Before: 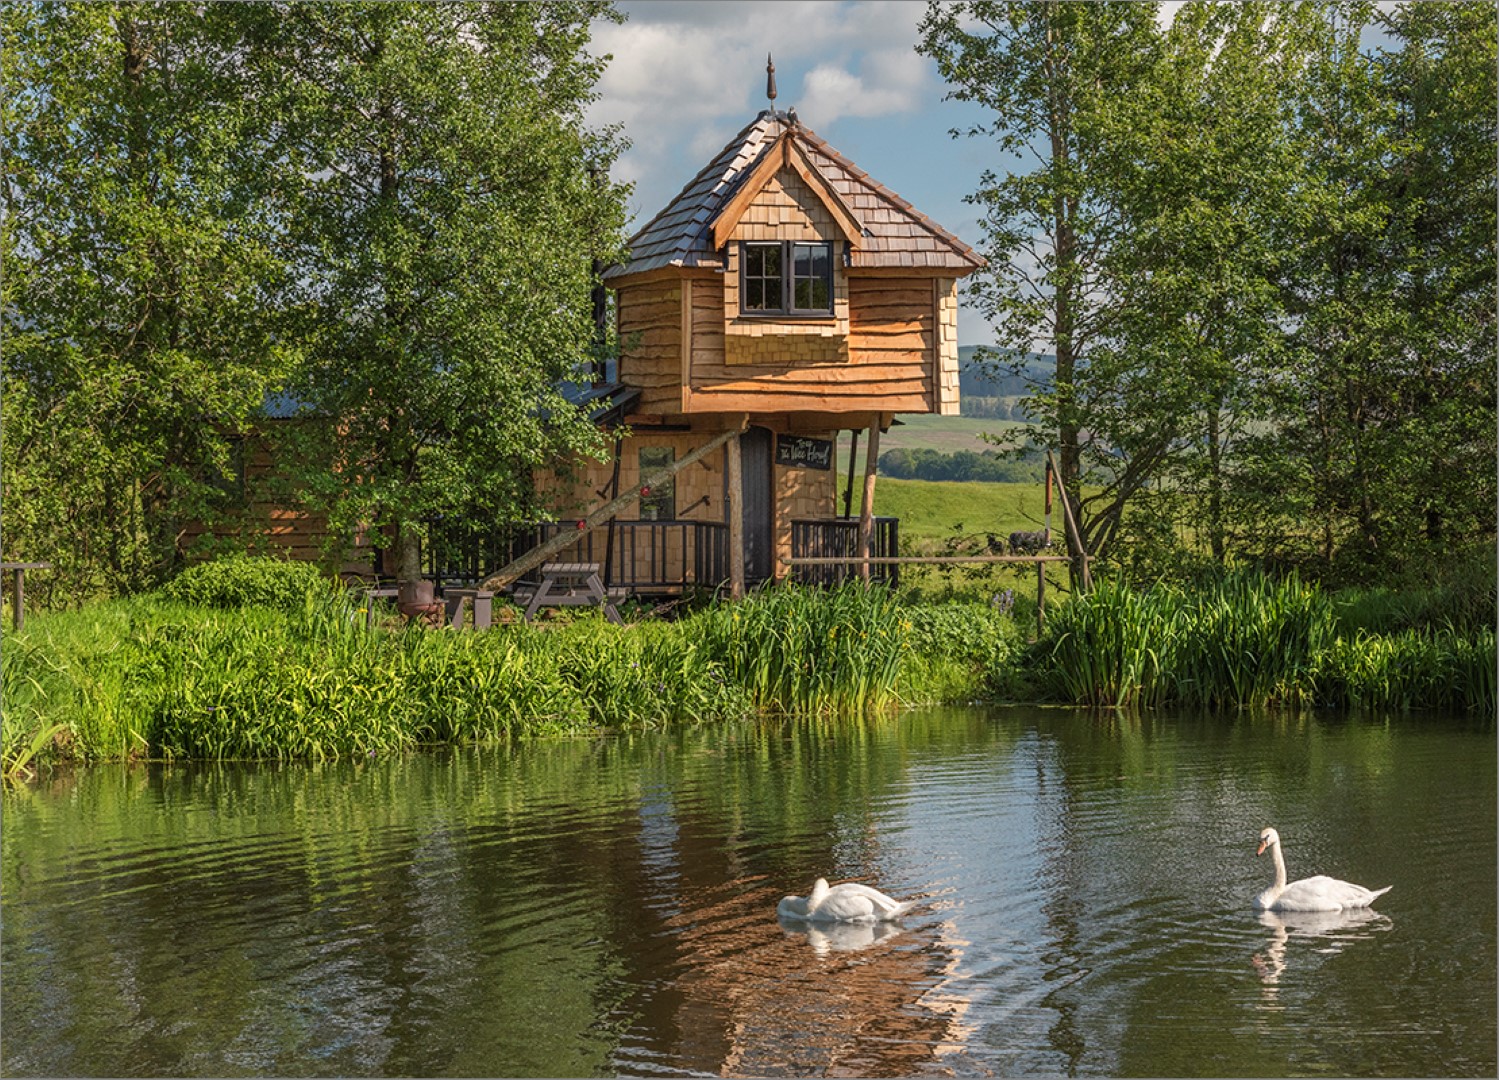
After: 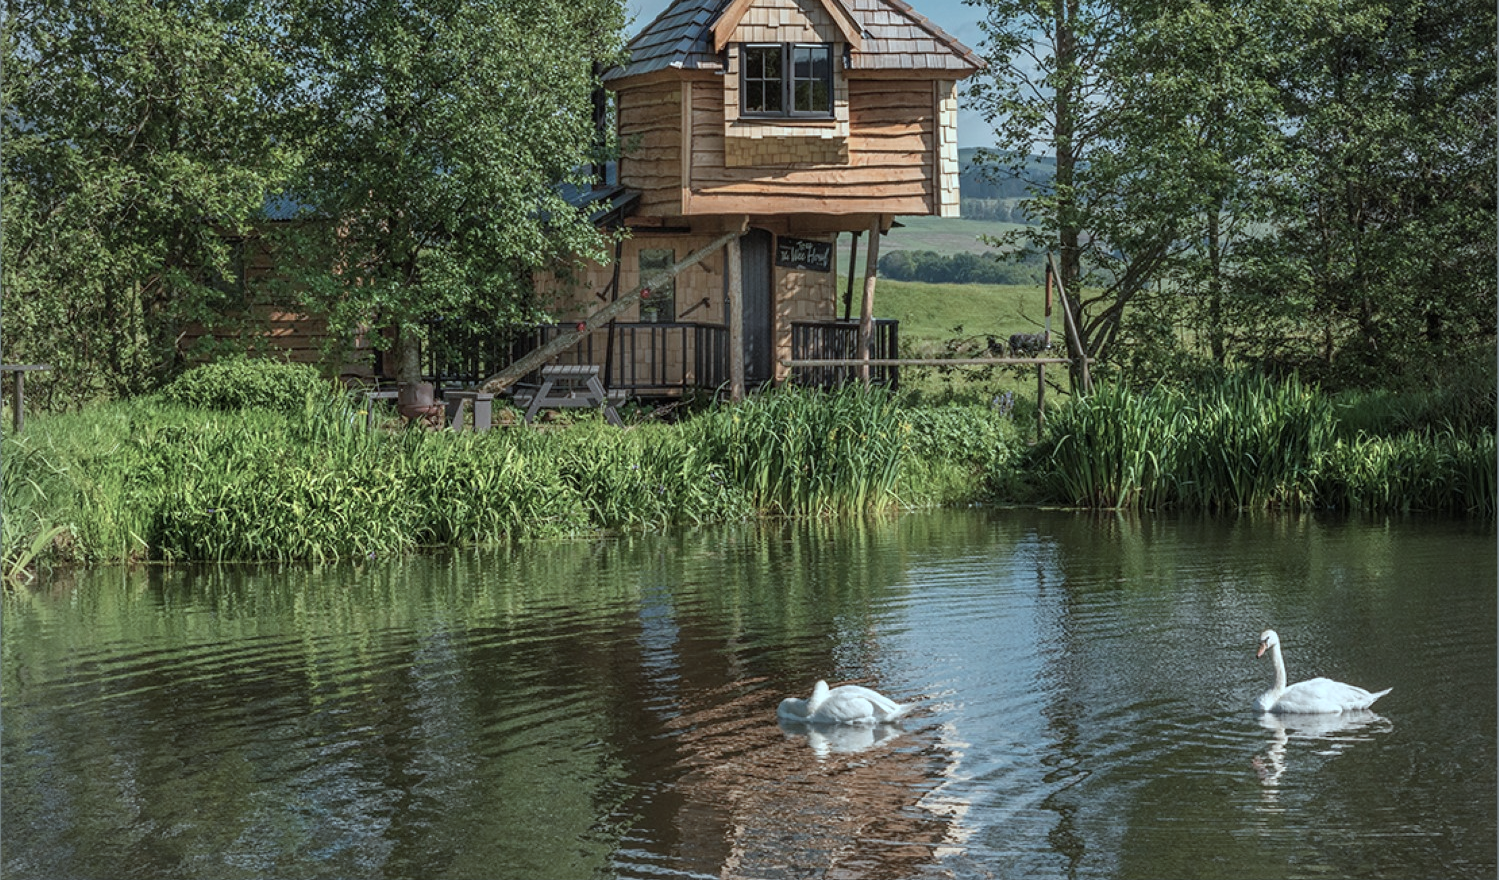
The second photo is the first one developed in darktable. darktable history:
color correction: highlights a* -12.64, highlights b* -18.1, saturation 0.7
vignetting: fall-off radius 93.87%
crop and rotate: top 18.507%
